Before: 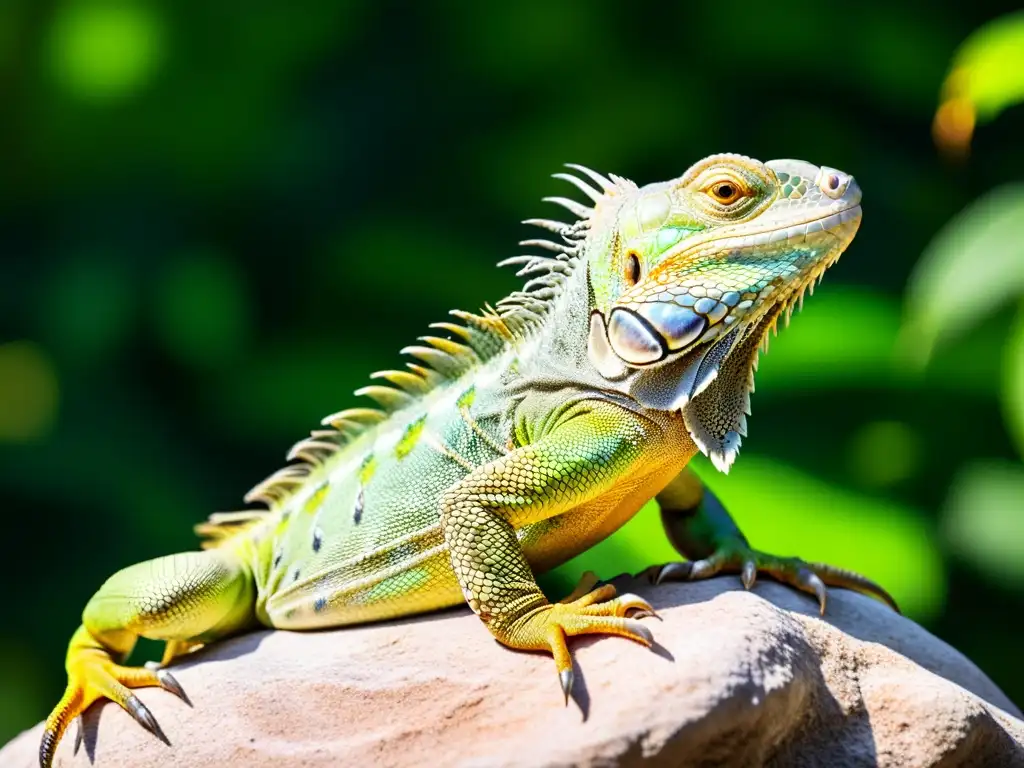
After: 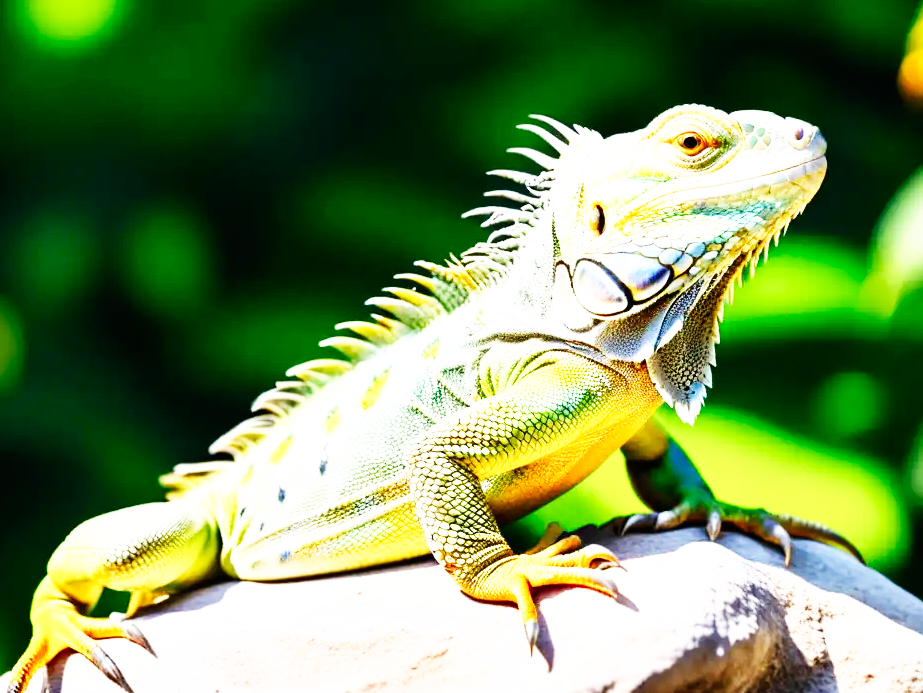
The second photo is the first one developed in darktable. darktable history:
exposure: exposure 0.209 EV, compensate highlight preservation false
base curve: curves: ch0 [(0, 0) (0.007, 0.004) (0.027, 0.03) (0.046, 0.07) (0.207, 0.54) (0.442, 0.872) (0.673, 0.972) (1, 1)], preserve colors none
crop: left 3.434%, top 6.426%, right 6.375%, bottom 3.296%
